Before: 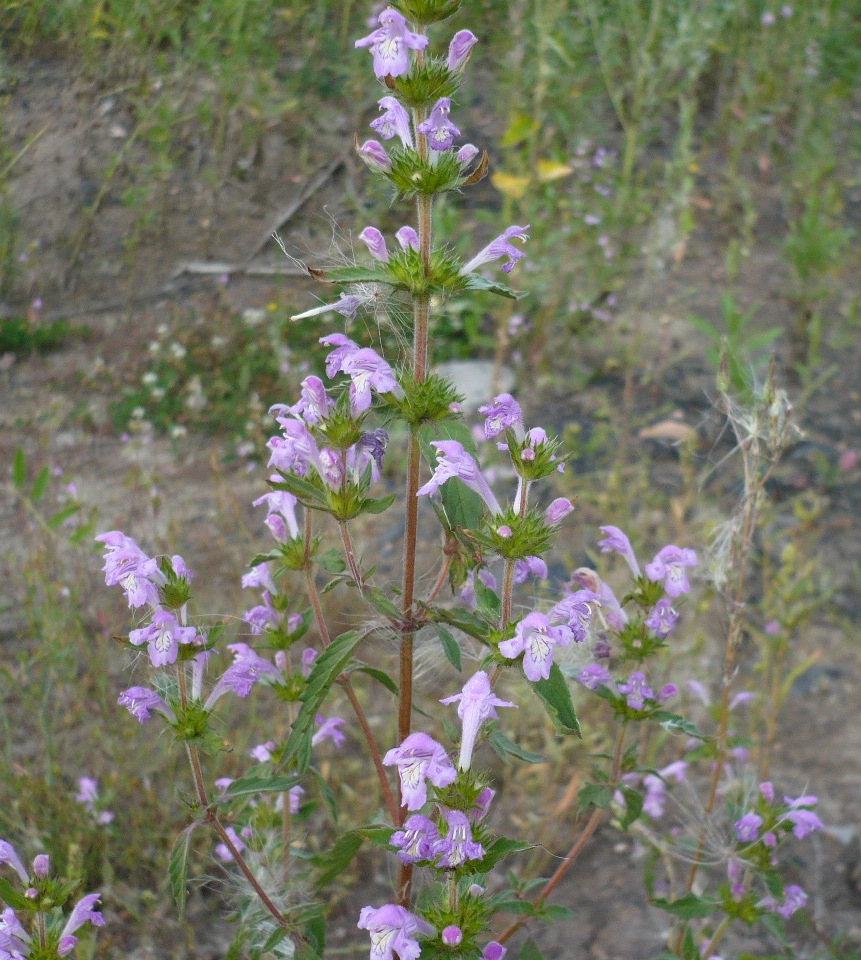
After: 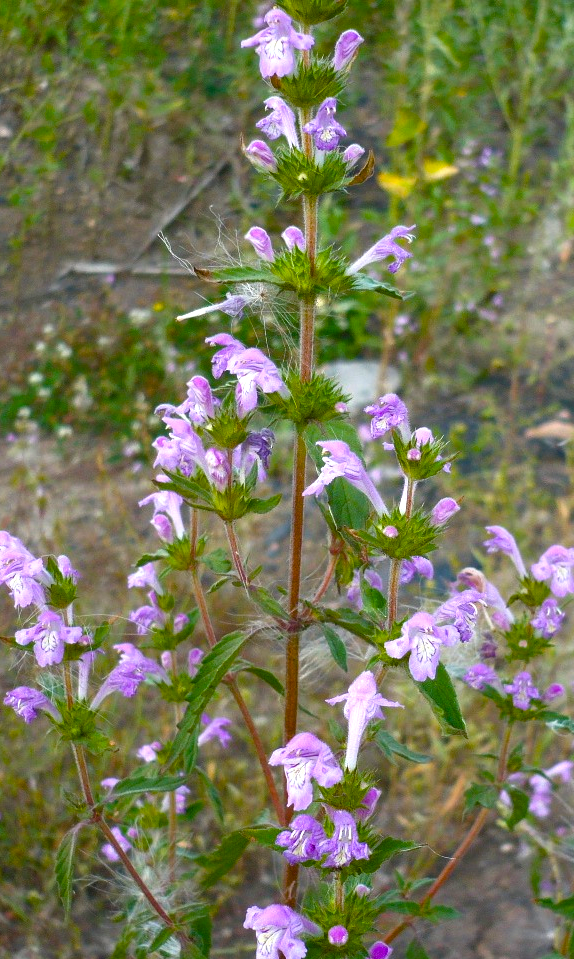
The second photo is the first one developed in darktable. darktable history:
crop and rotate: left 13.335%, right 19.985%
color balance rgb: global offset › luminance 0.479%, linear chroma grading › global chroma 20.29%, perceptual saturation grading › global saturation 20%, perceptual saturation grading › highlights -25.686%, perceptual saturation grading › shadows 49.617%, perceptual brilliance grading › global brilliance 14.668%, perceptual brilliance grading › shadows -34.206%, global vibrance 20%
